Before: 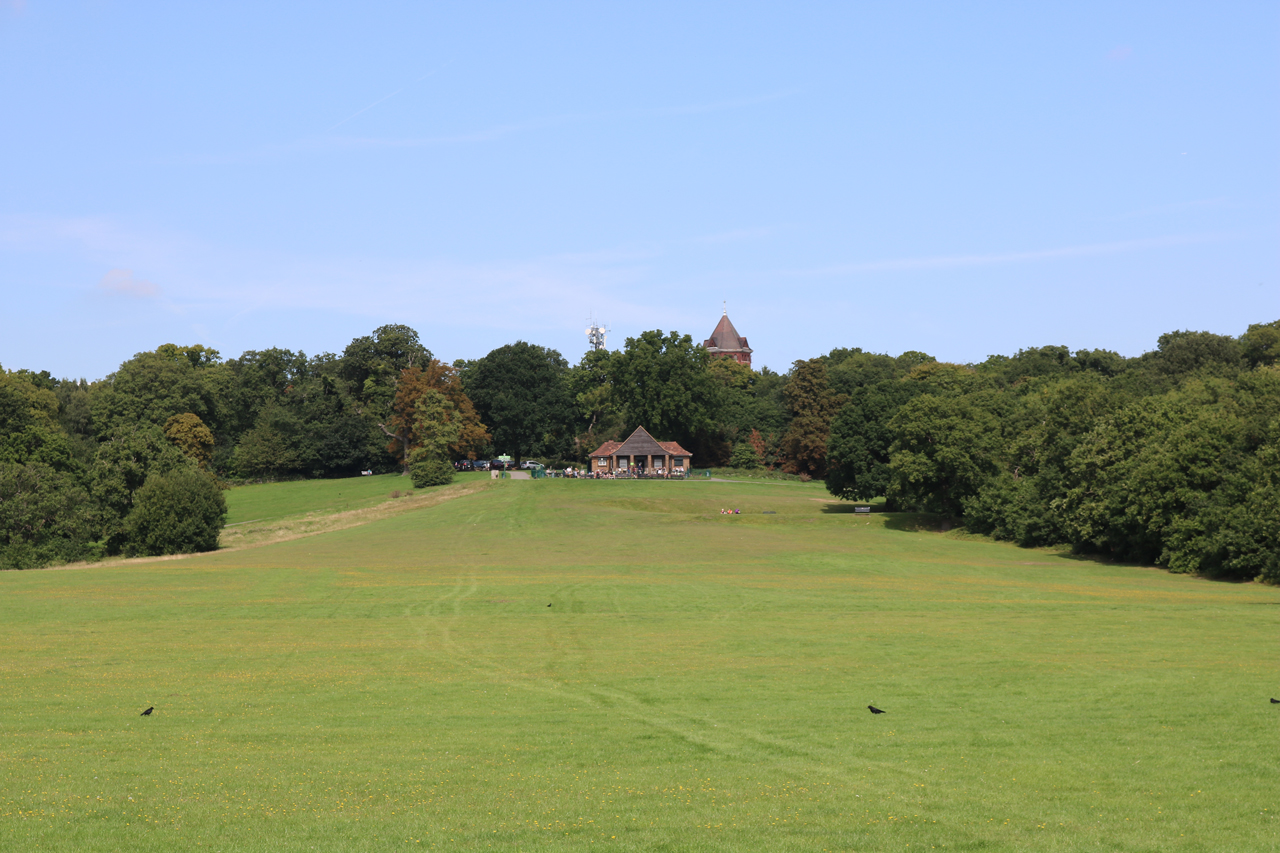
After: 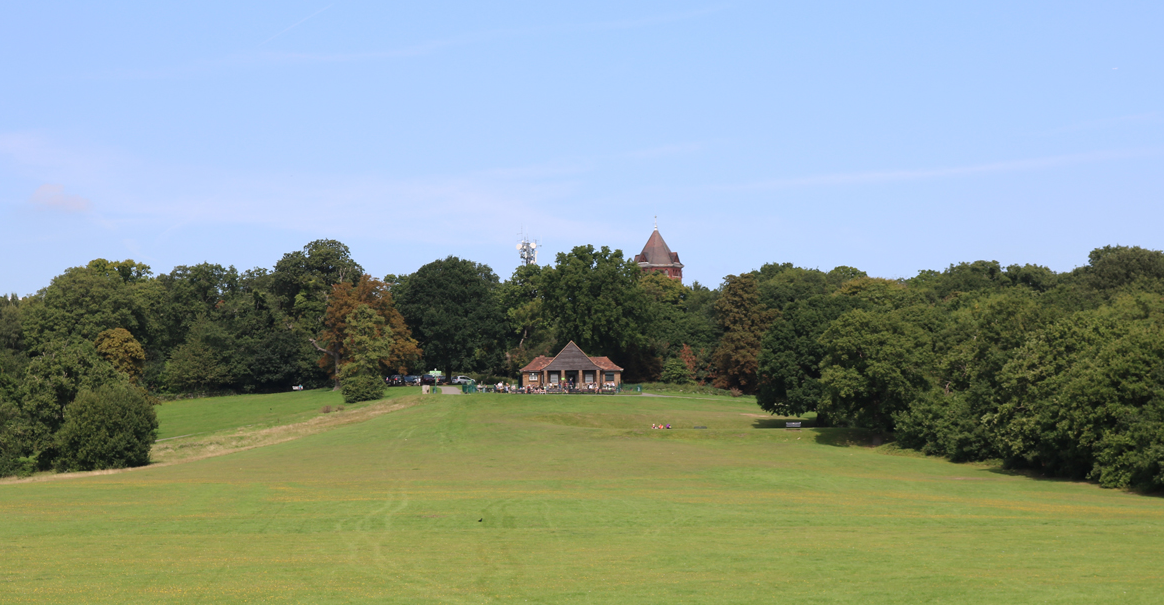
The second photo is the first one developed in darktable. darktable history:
crop: left 5.422%, top 10.072%, right 3.616%, bottom 18.962%
